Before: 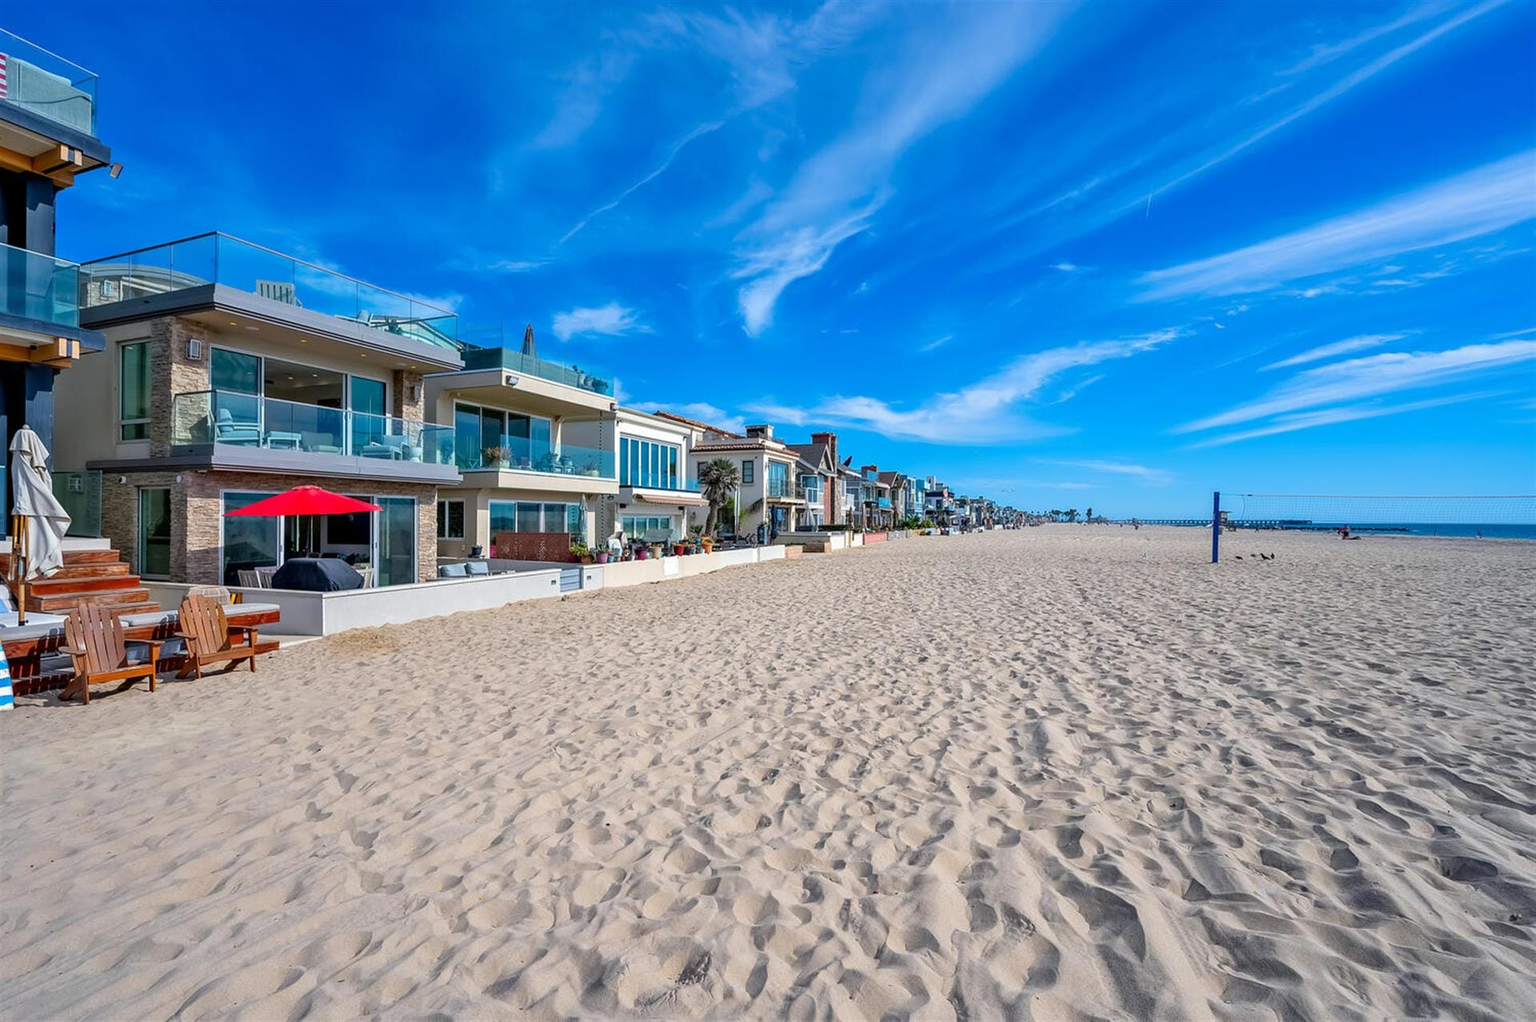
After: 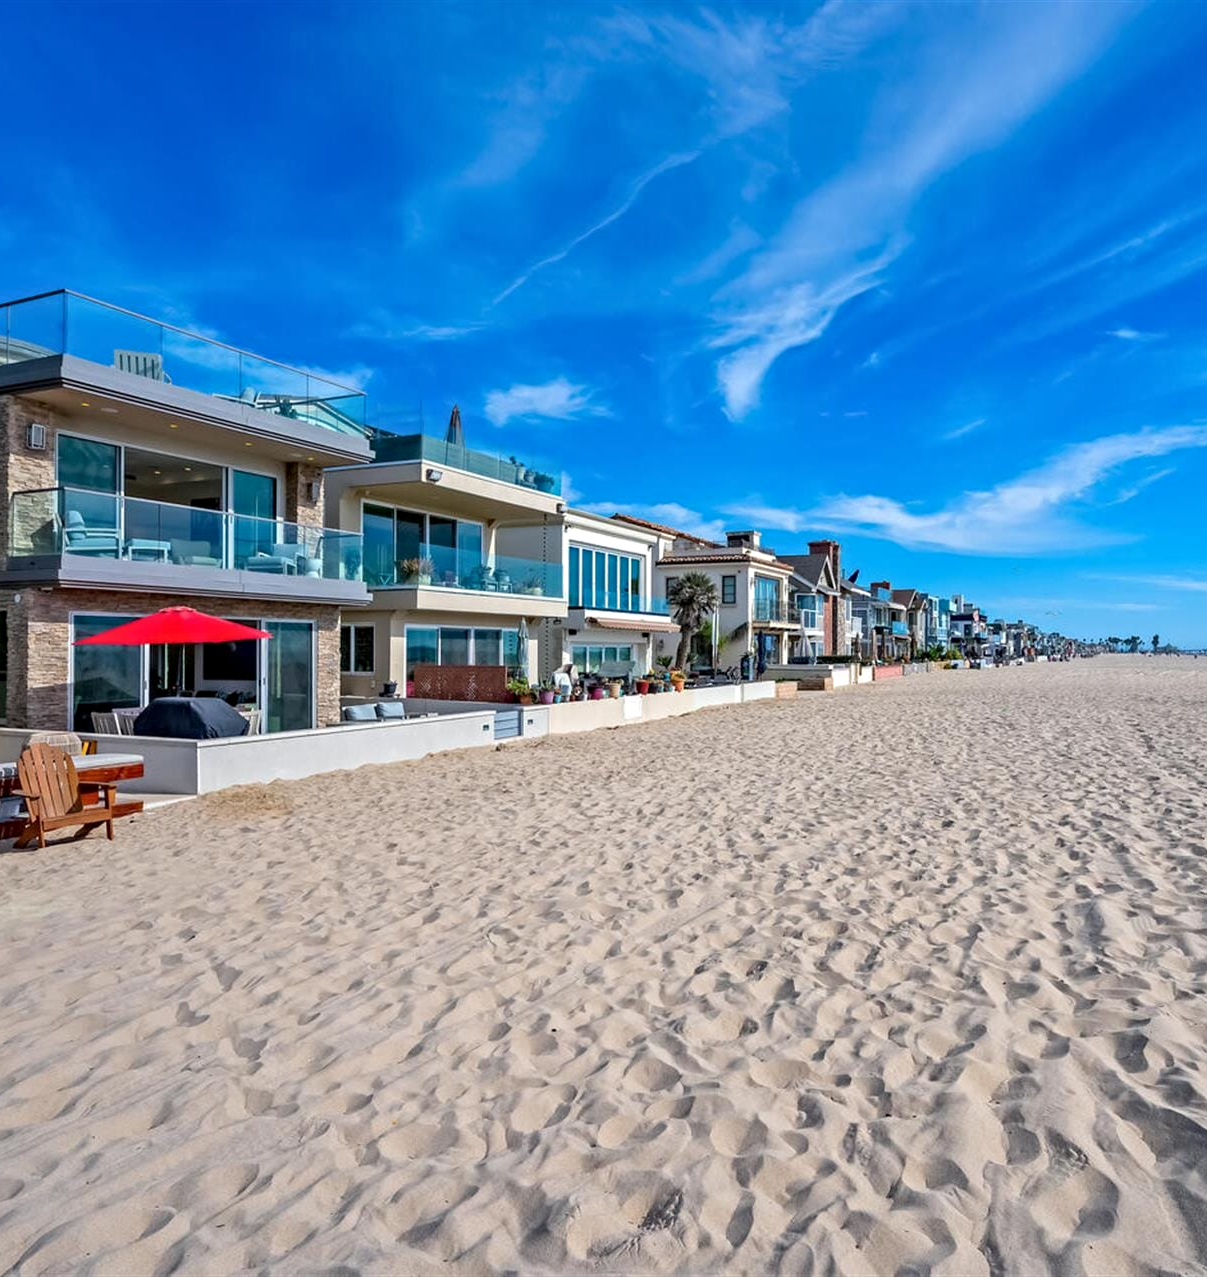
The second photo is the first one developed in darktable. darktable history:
crop: left 10.776%, right 26.353%
contrast equalizer: y [[0.5, 0.5, 0.501, 0.63, 0.504, 0.5], [0.5 ×6], [0.5 ×6], [0 ×6], [0 ×6]], mix 0.61
